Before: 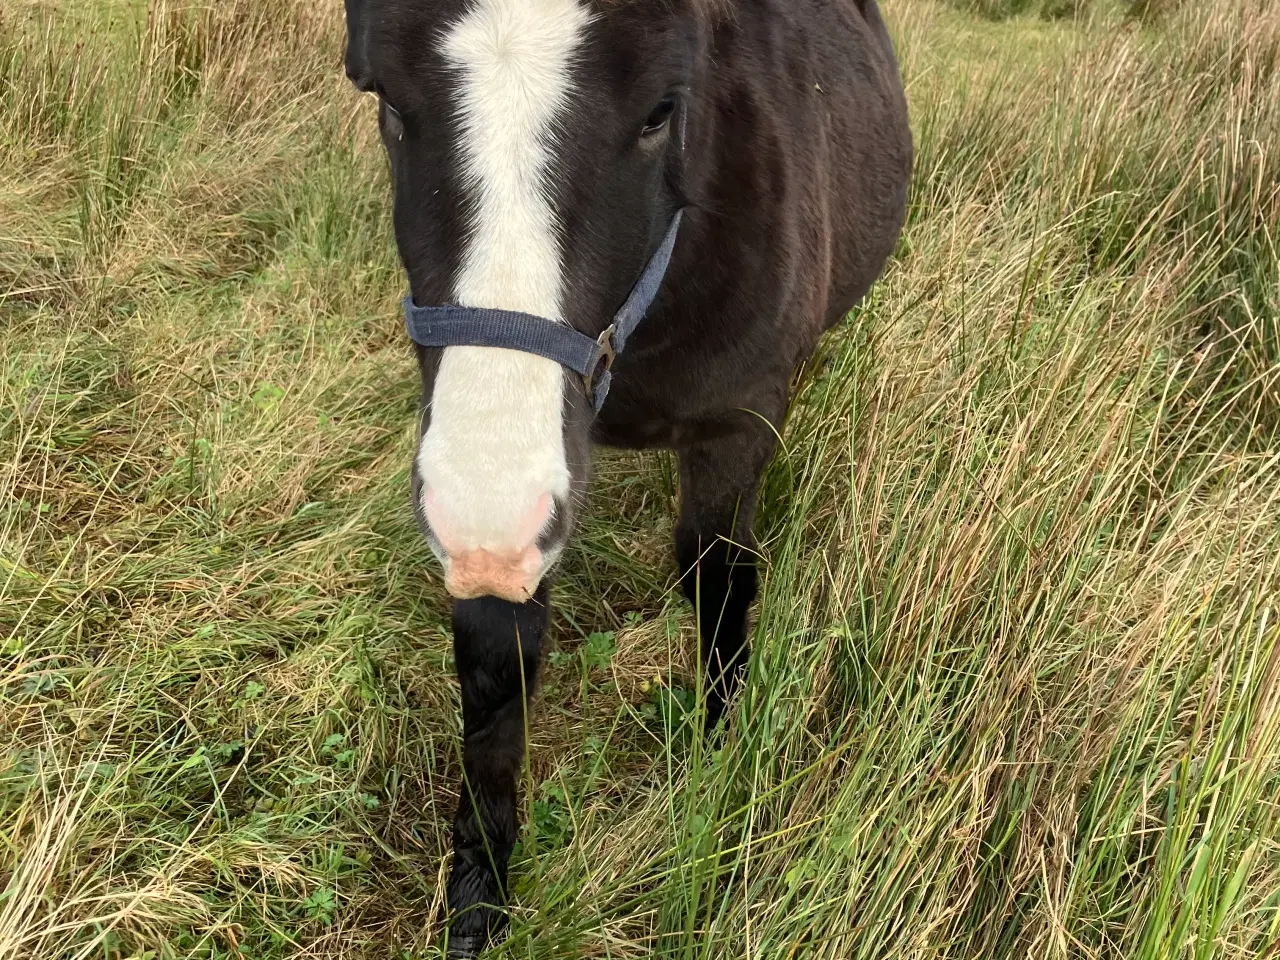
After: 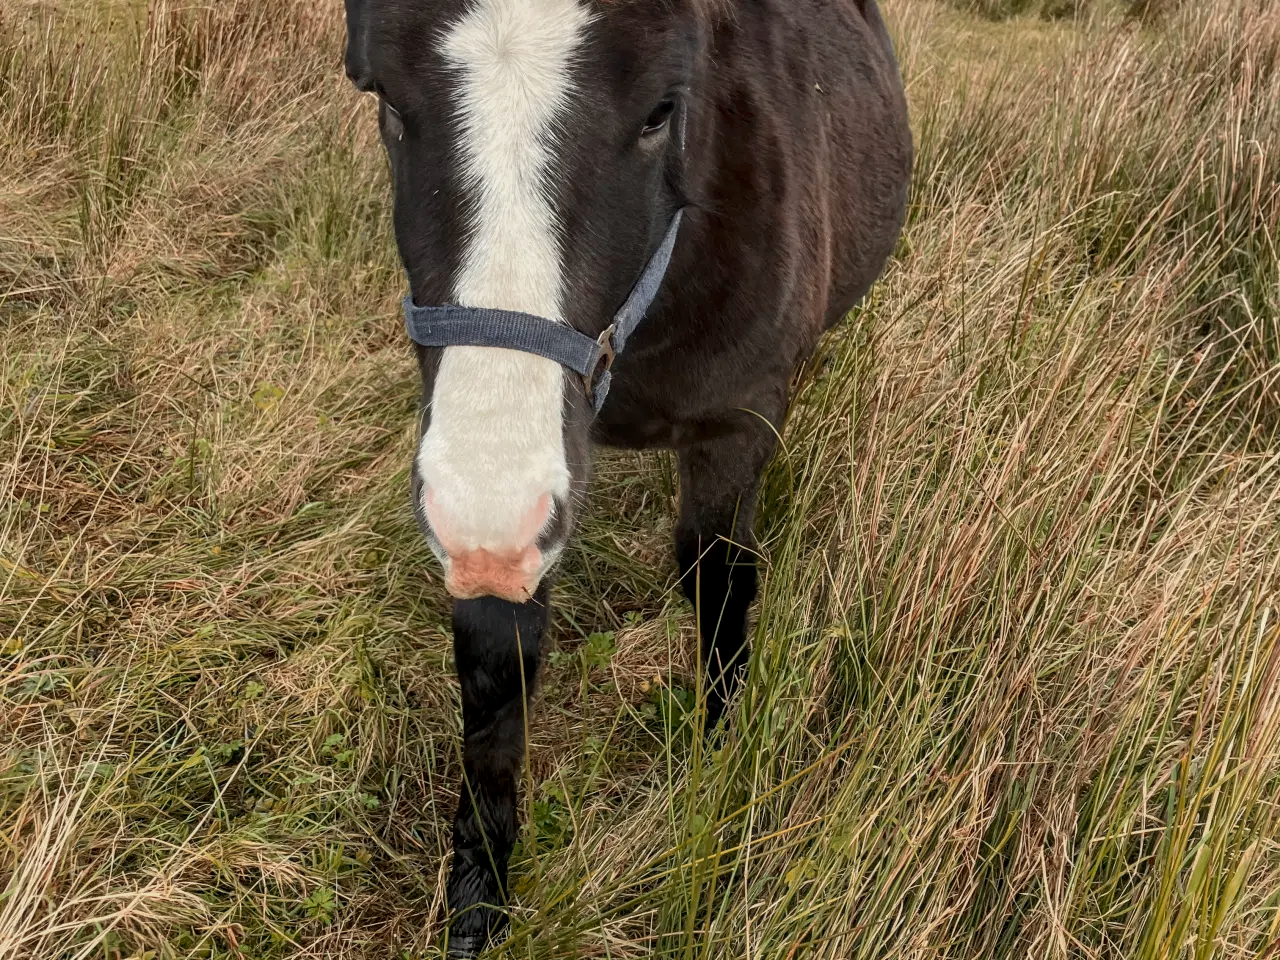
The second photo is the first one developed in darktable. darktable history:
local contrast: on, module defaults
color zones: curves: ch0 [(0, 0.299) (0.25, 0.383) (0.456, 0.352) (0.736, 0.571)]; ch1 [(0, 0.63) (0.151, 0.568) (0.254, 0.416) (0.47, 0.558) (0.732, 0.37) (0.909, 0.492)]; ch2 [(0.004, 0.604) (0.158, 0.443) (0.257, 0.403) (0.761, 0.468)]
